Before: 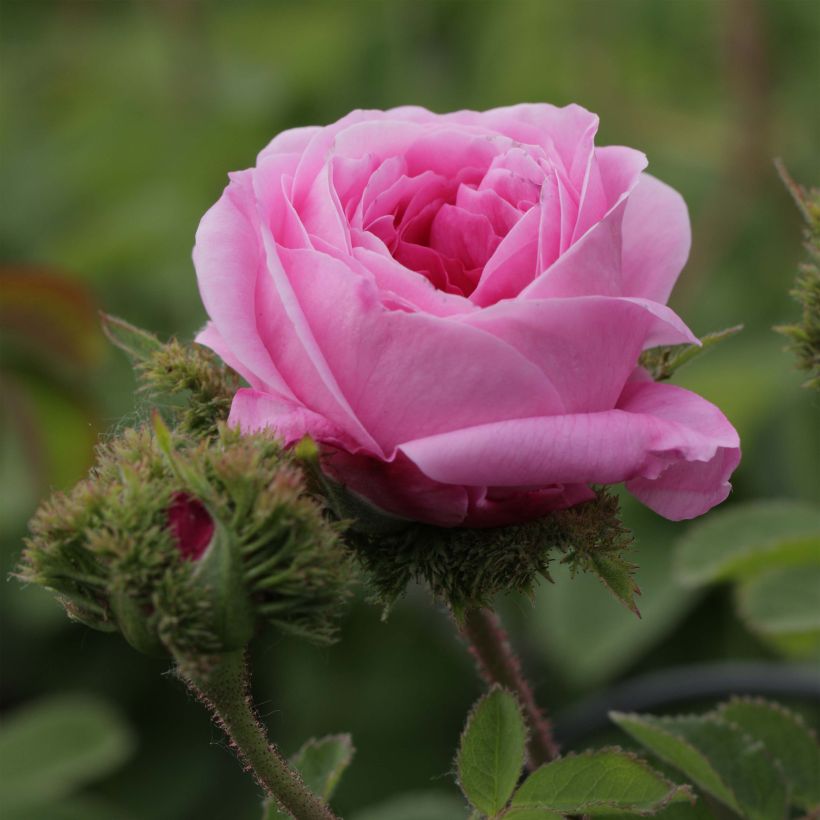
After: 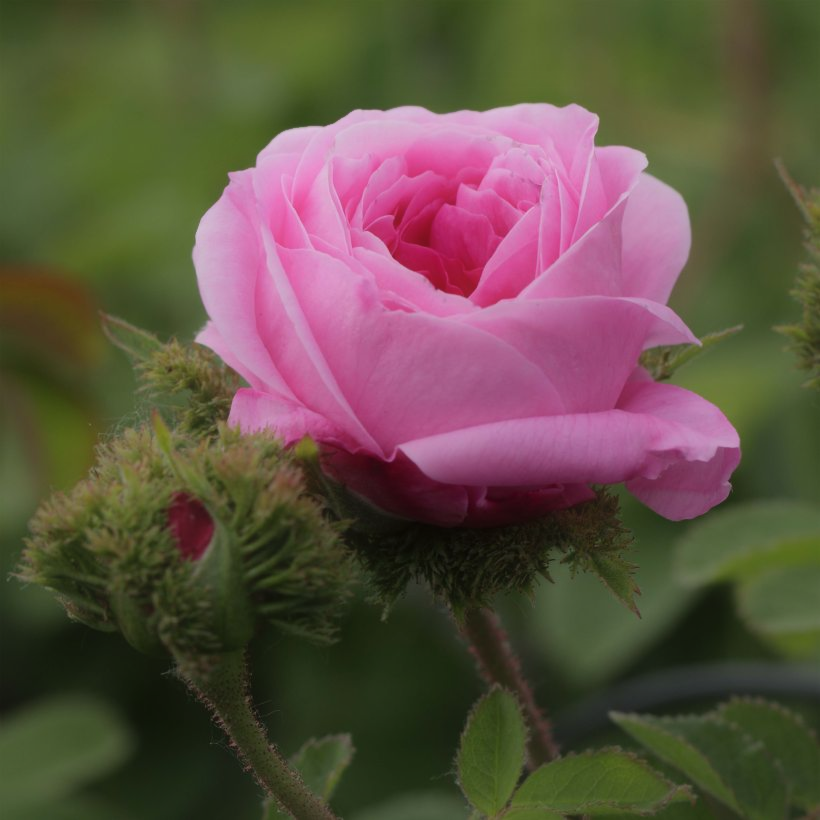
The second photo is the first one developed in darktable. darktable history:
local contrast: mode bilateral grid, contrast 21, coarseness 50, detail 120%, midtone range 0.2
contrast equalizer: octaves 7, y [[0.6 ×6], [0.55 ×6], [0 ×6], [0 ×6], [0 ×6]], mix -0.98
